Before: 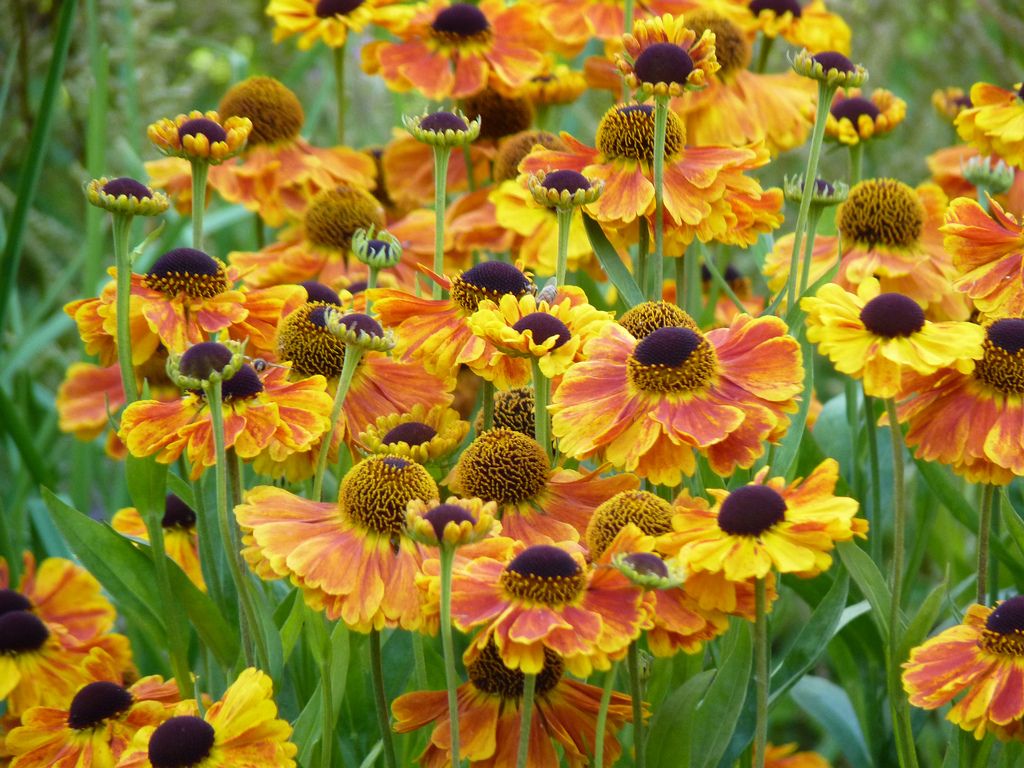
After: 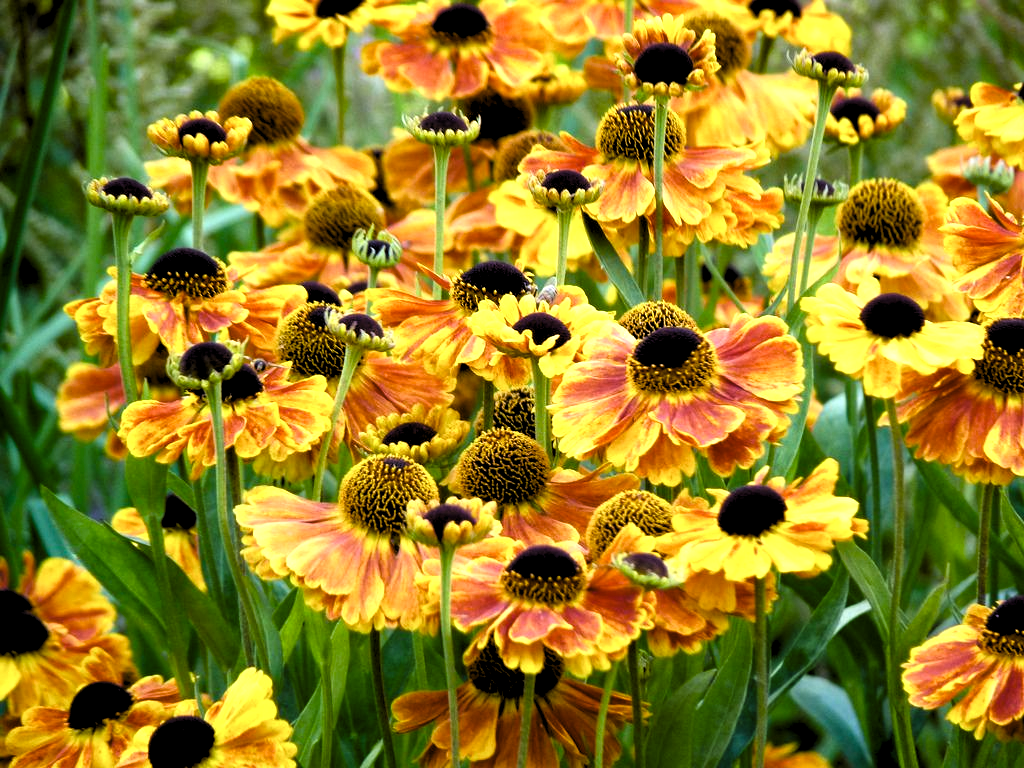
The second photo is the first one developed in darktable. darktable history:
levels: levels [0.182, 0.542, 0.902]
color balance rgb: linear chroma grading › shadows 32%, linear chroma grading › global chroma -2%, linear chroma grading › mid-tones 4%, perceptual saturation grading › global saturation -2%, perceptual saturation grading › highlights -8%, perceptual saturation grading › mid-tones 8%, perceptual saturation grading › shadows 4%, perceptual brilliance grading › highlights 8%, perceptual brilliance grading › mid-tones 4%, perceptual brilliance grading › shadows 2%, global vibrance 16%, saturation formula JzAzBz (2021)
